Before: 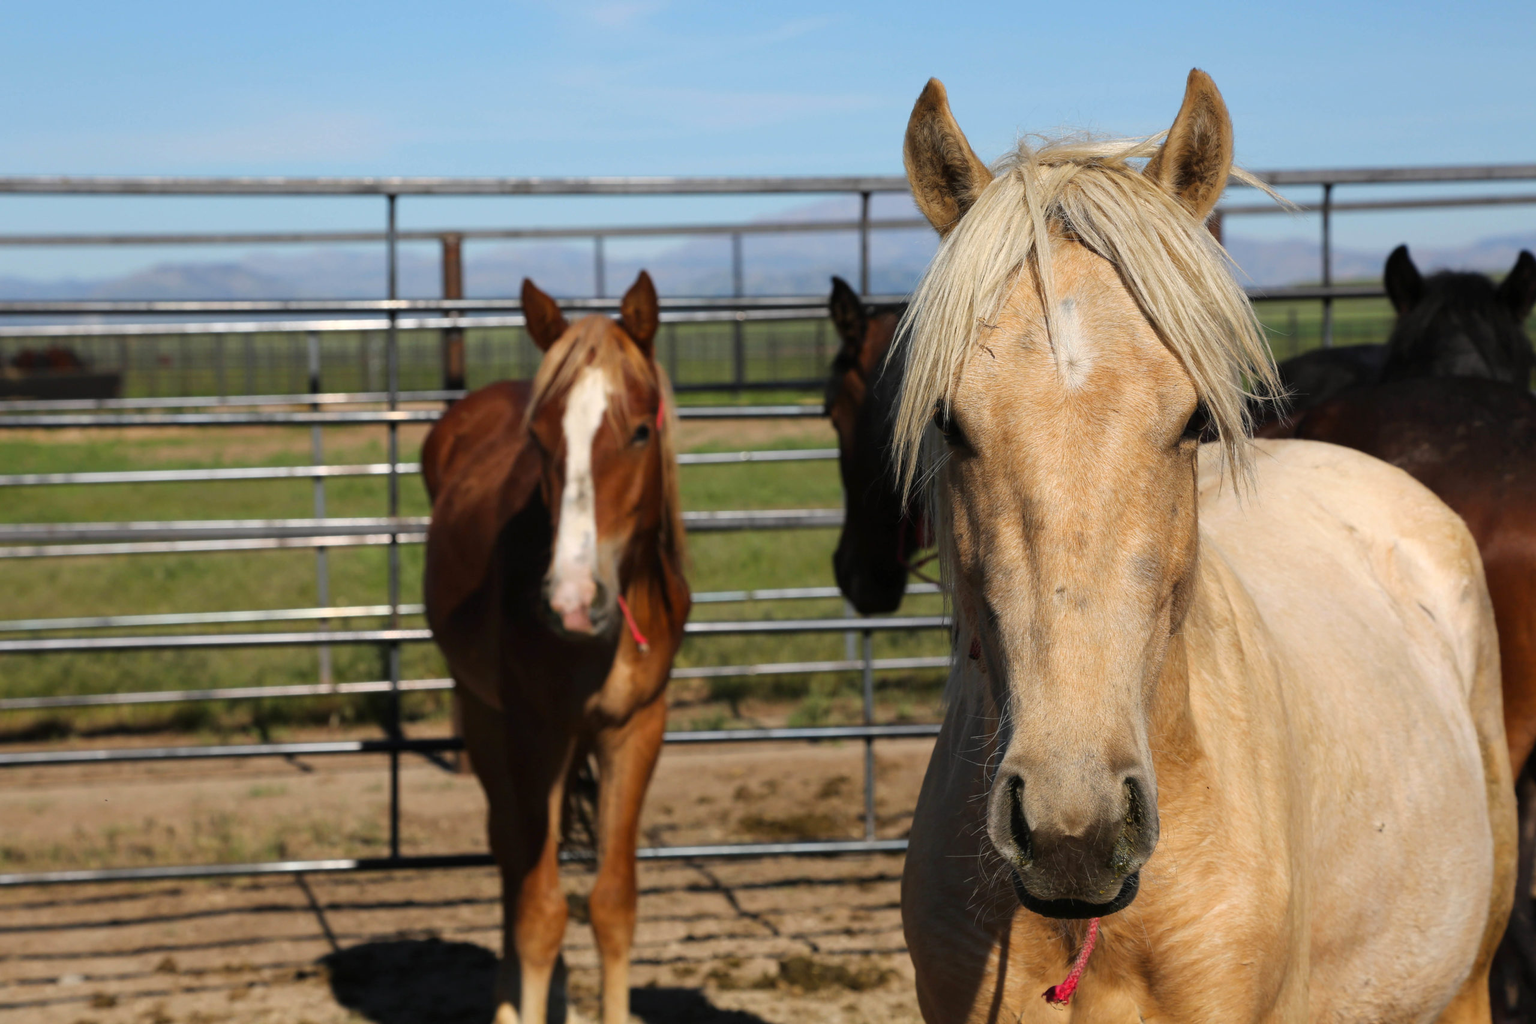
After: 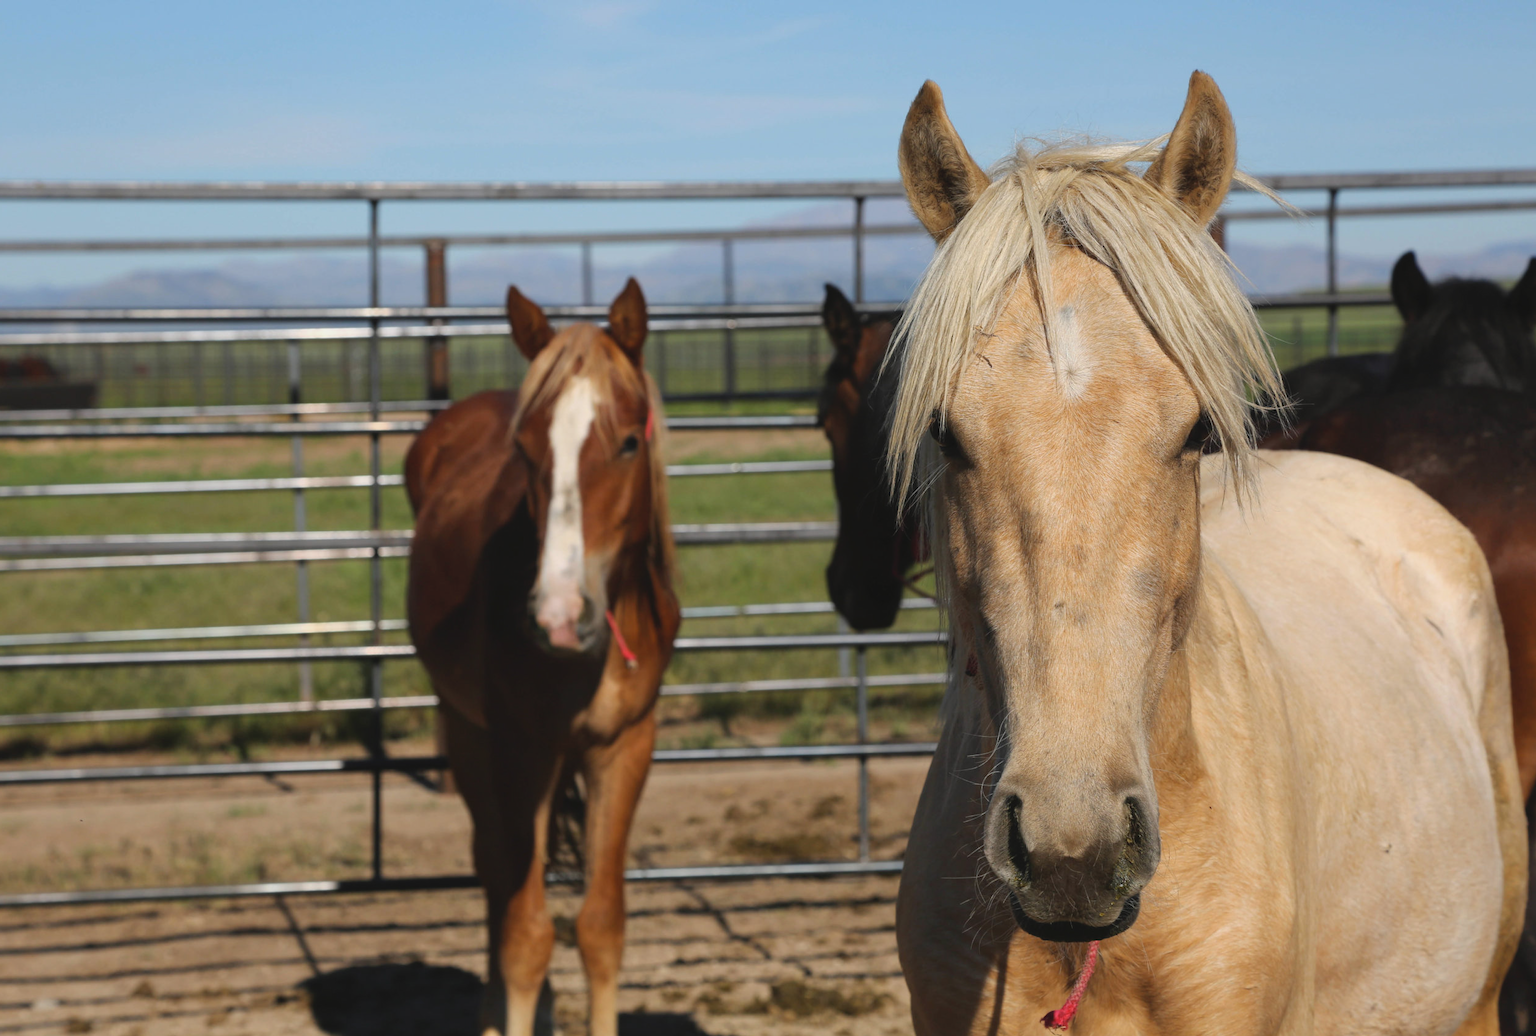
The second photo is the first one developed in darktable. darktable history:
contrast brightness saturation: contrast -0.1, saturation -0.1
crop and rotate: left 1.774%, right 0.633%, bottom 1.28%
